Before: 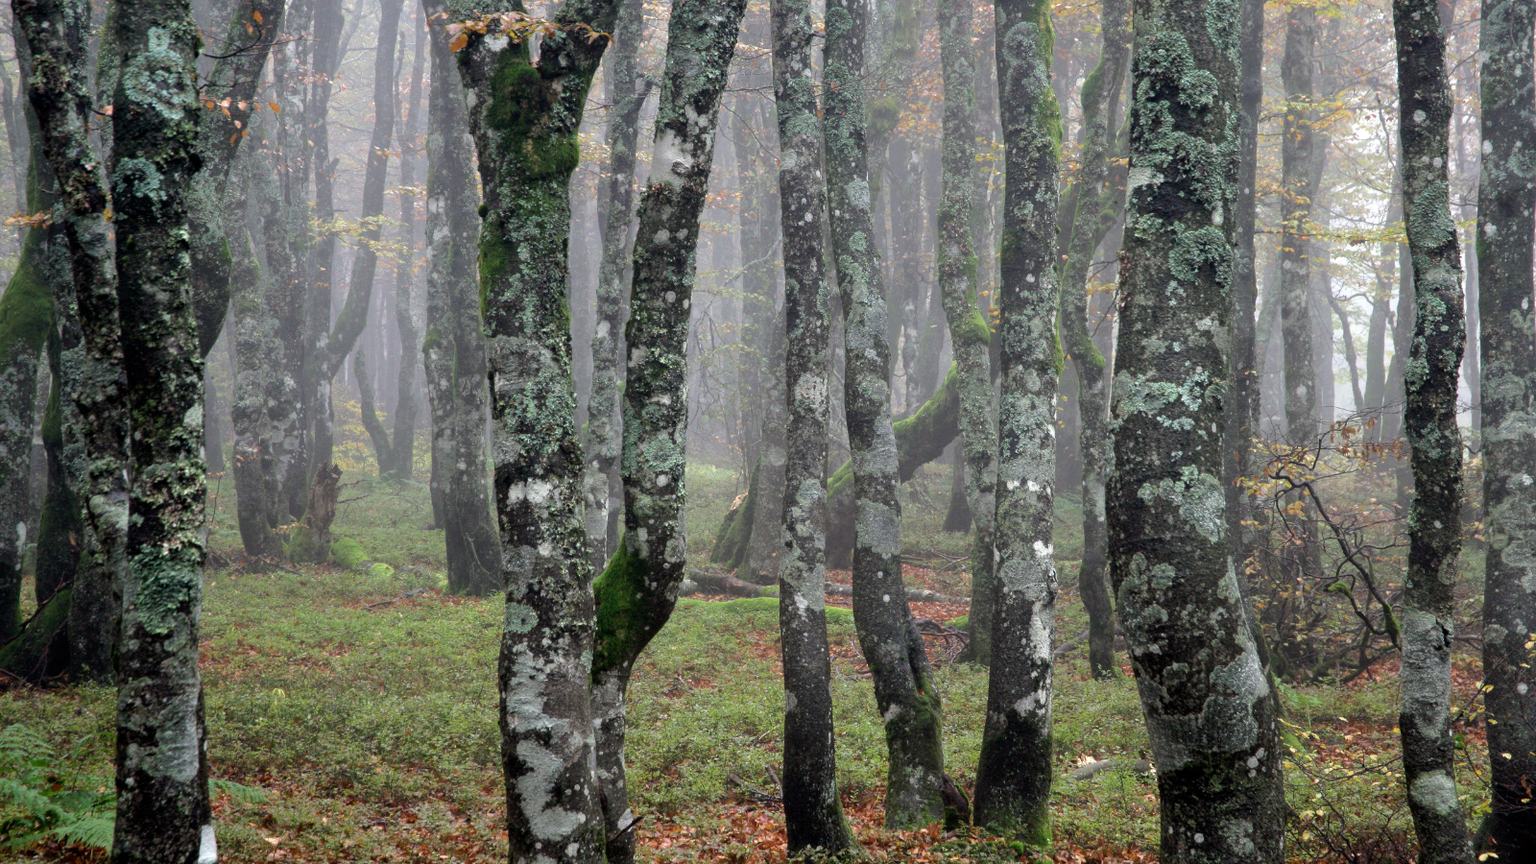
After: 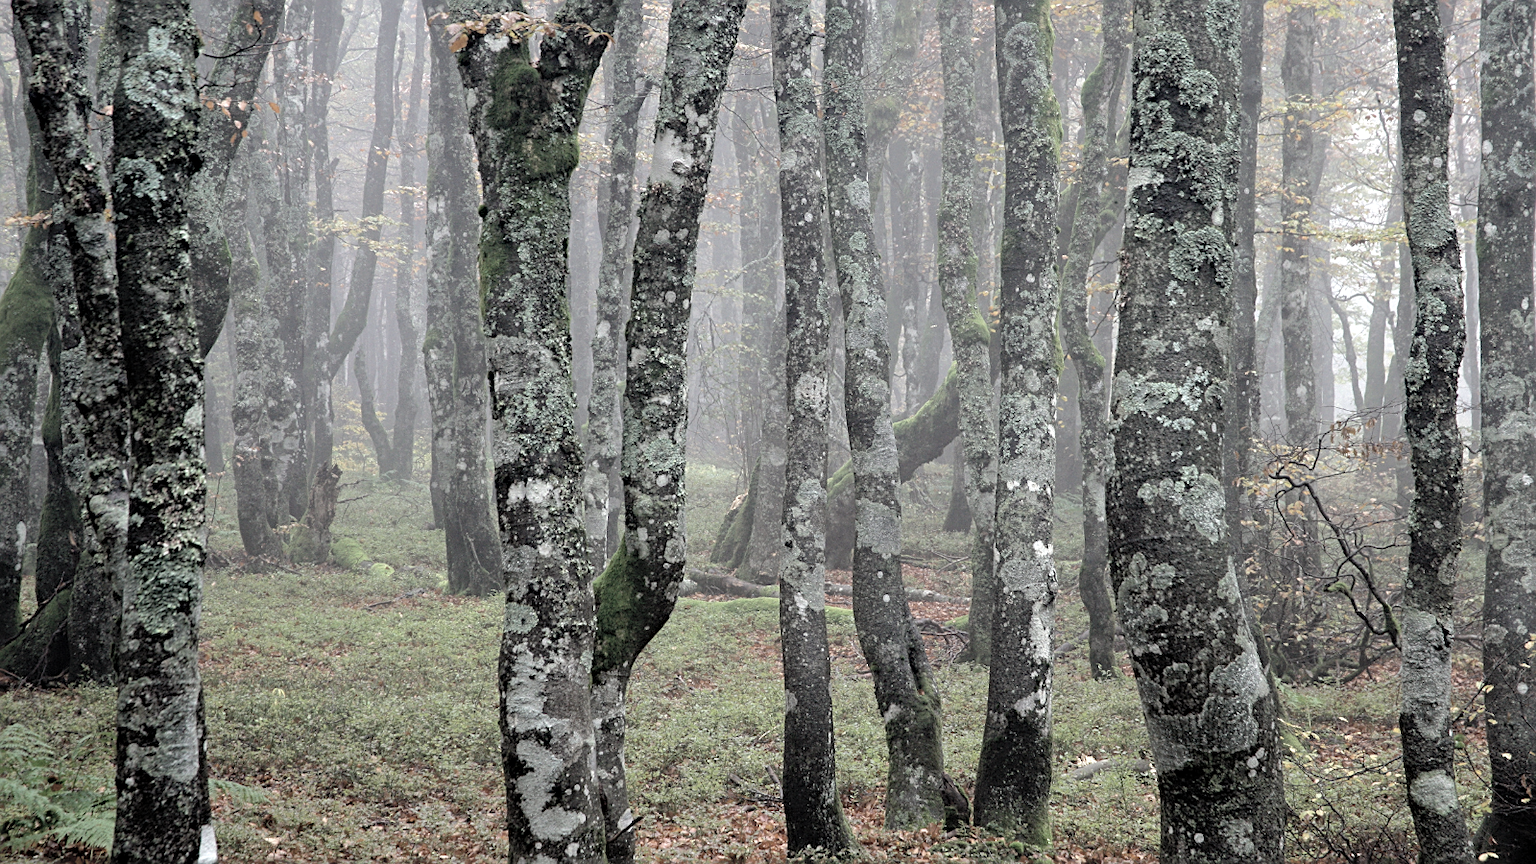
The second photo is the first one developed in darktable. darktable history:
sharpen: on, module defaults
contrast brightness saturation: brightness 0.18, saturation -0.5
haze removal: compatibility mode true, adaptive false
